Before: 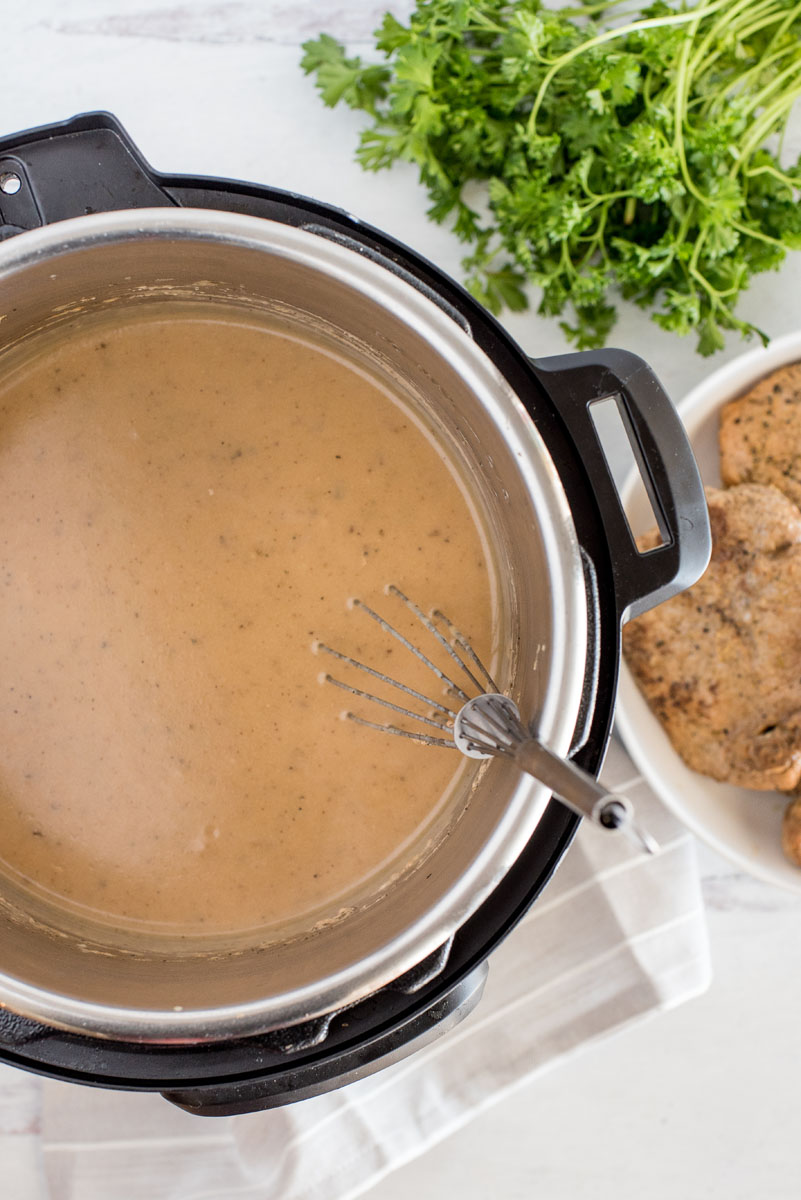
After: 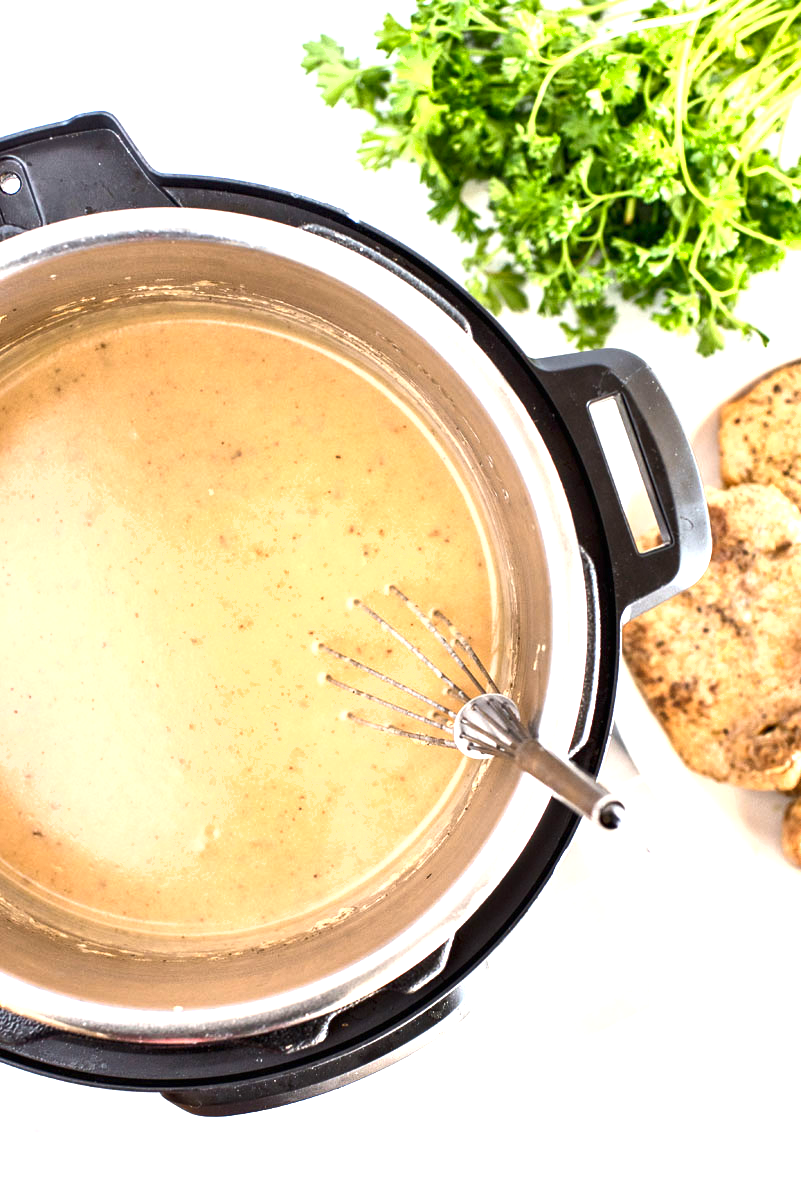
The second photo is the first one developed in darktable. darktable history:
exposure: black level correction 0, exposure 1.483 EV, compensate exposure bias true, compensate highlight preservation false
shadows and highlights: radius 128.23, shadows 30.52, highlights -31.04, low approximation 0.01, soften with gaussian
